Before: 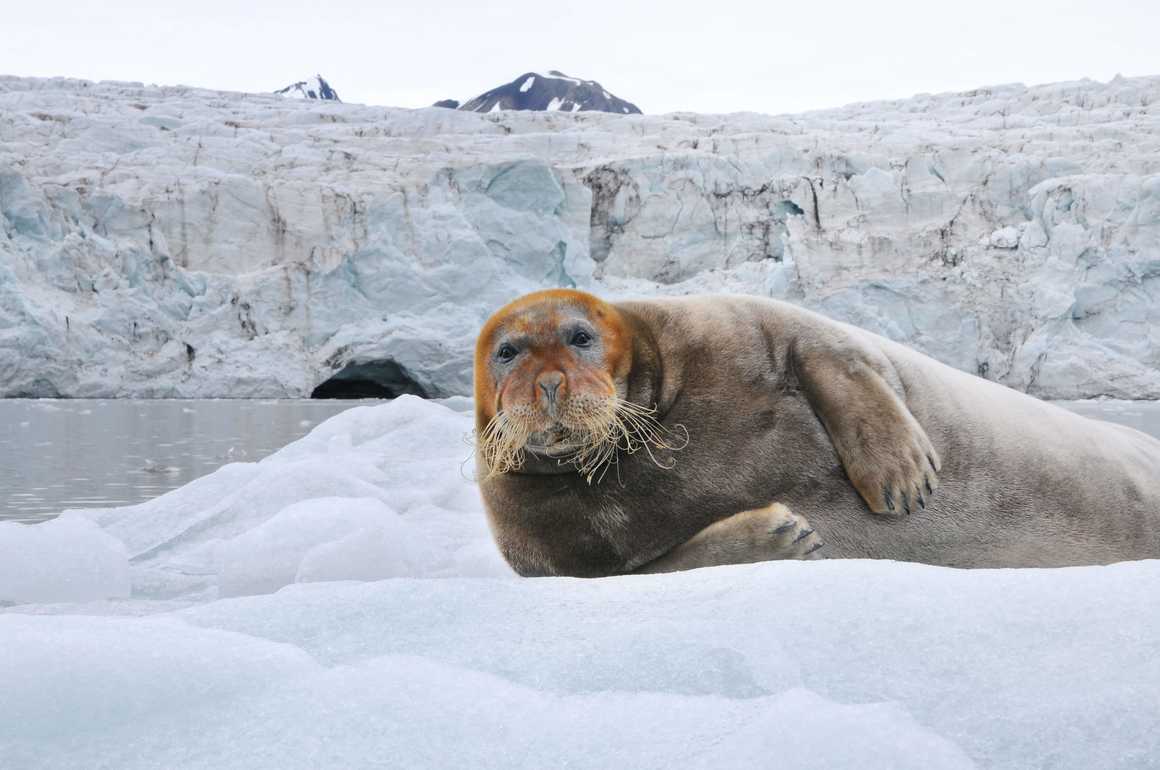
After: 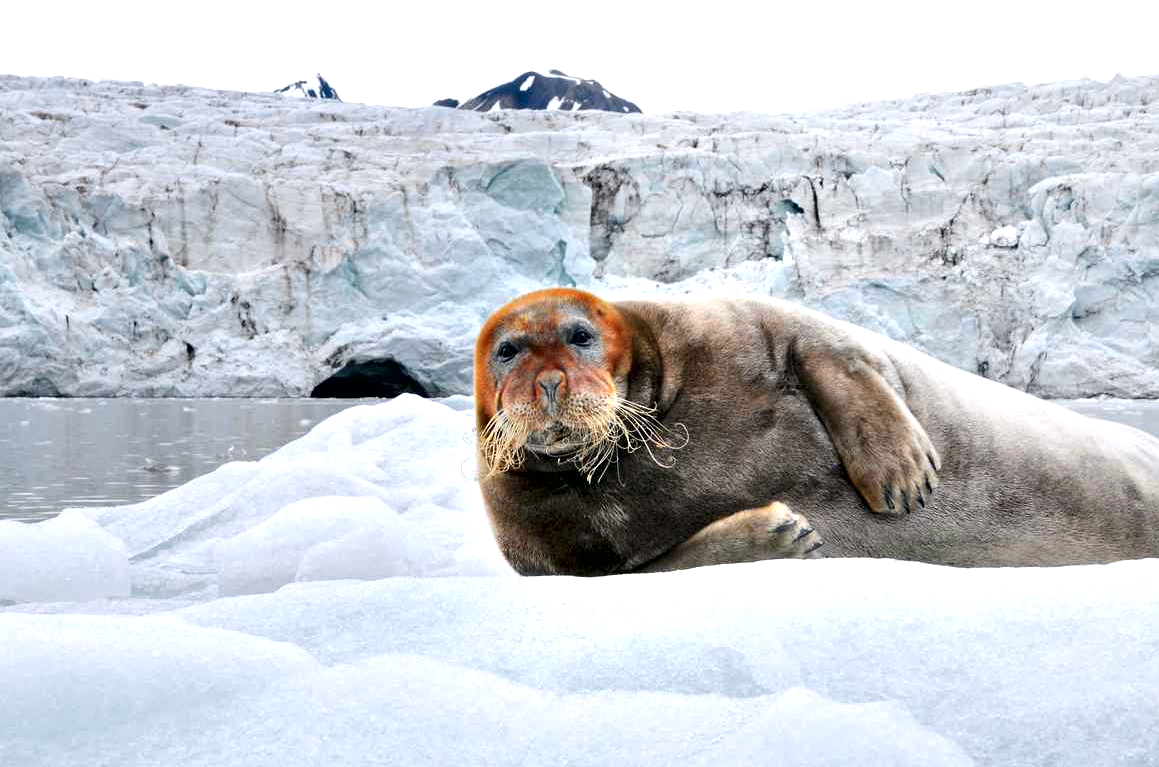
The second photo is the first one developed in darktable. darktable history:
crop: top 0.163%, bottom 0.183%
contrast equalizer: octaves 7, y [[0.6 ×6], [0.55 ×6], [0 ×6], [0 ×6], [0 ×6]]
exposure: exposure 0.297 EV, compensate highlight preservation false
color zones: curves: ch1 [(0.235, 0.558) (0.75, 0.5)]; ch2 [(0.25, 0.462) (0.749, 0.457)]
